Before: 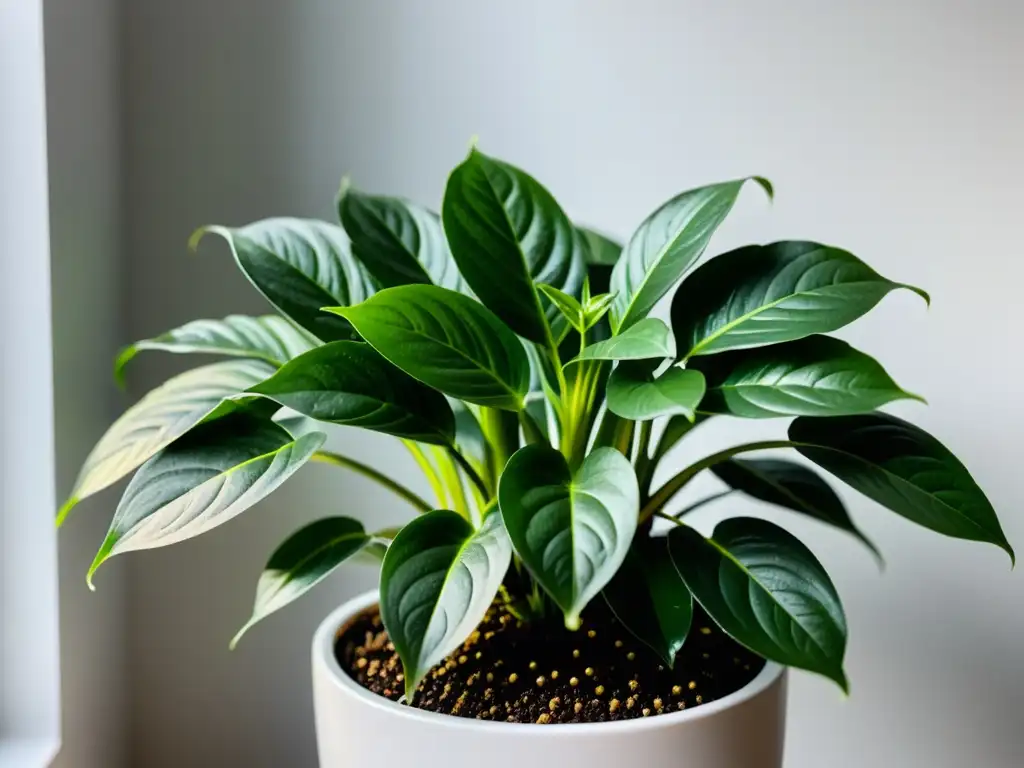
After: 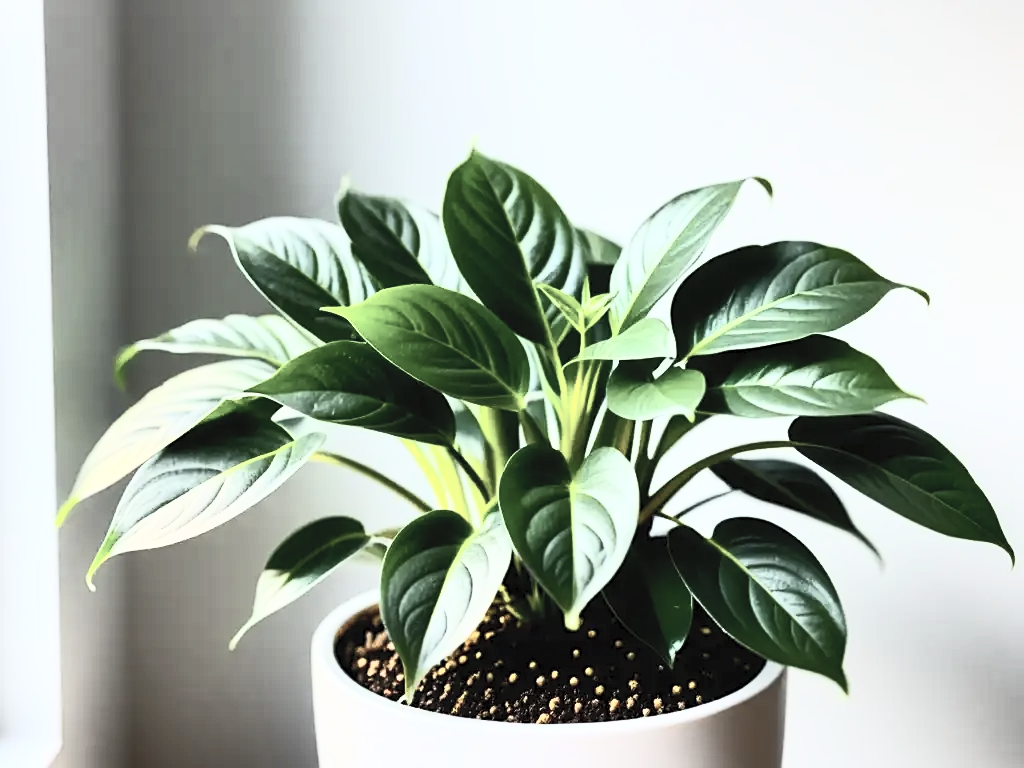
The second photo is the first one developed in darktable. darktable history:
contrast brightness saturation: contrast 0.57, brightness 0.57, saturation -0.34
sharpen: amount 0.2
white balance: emerald 1
